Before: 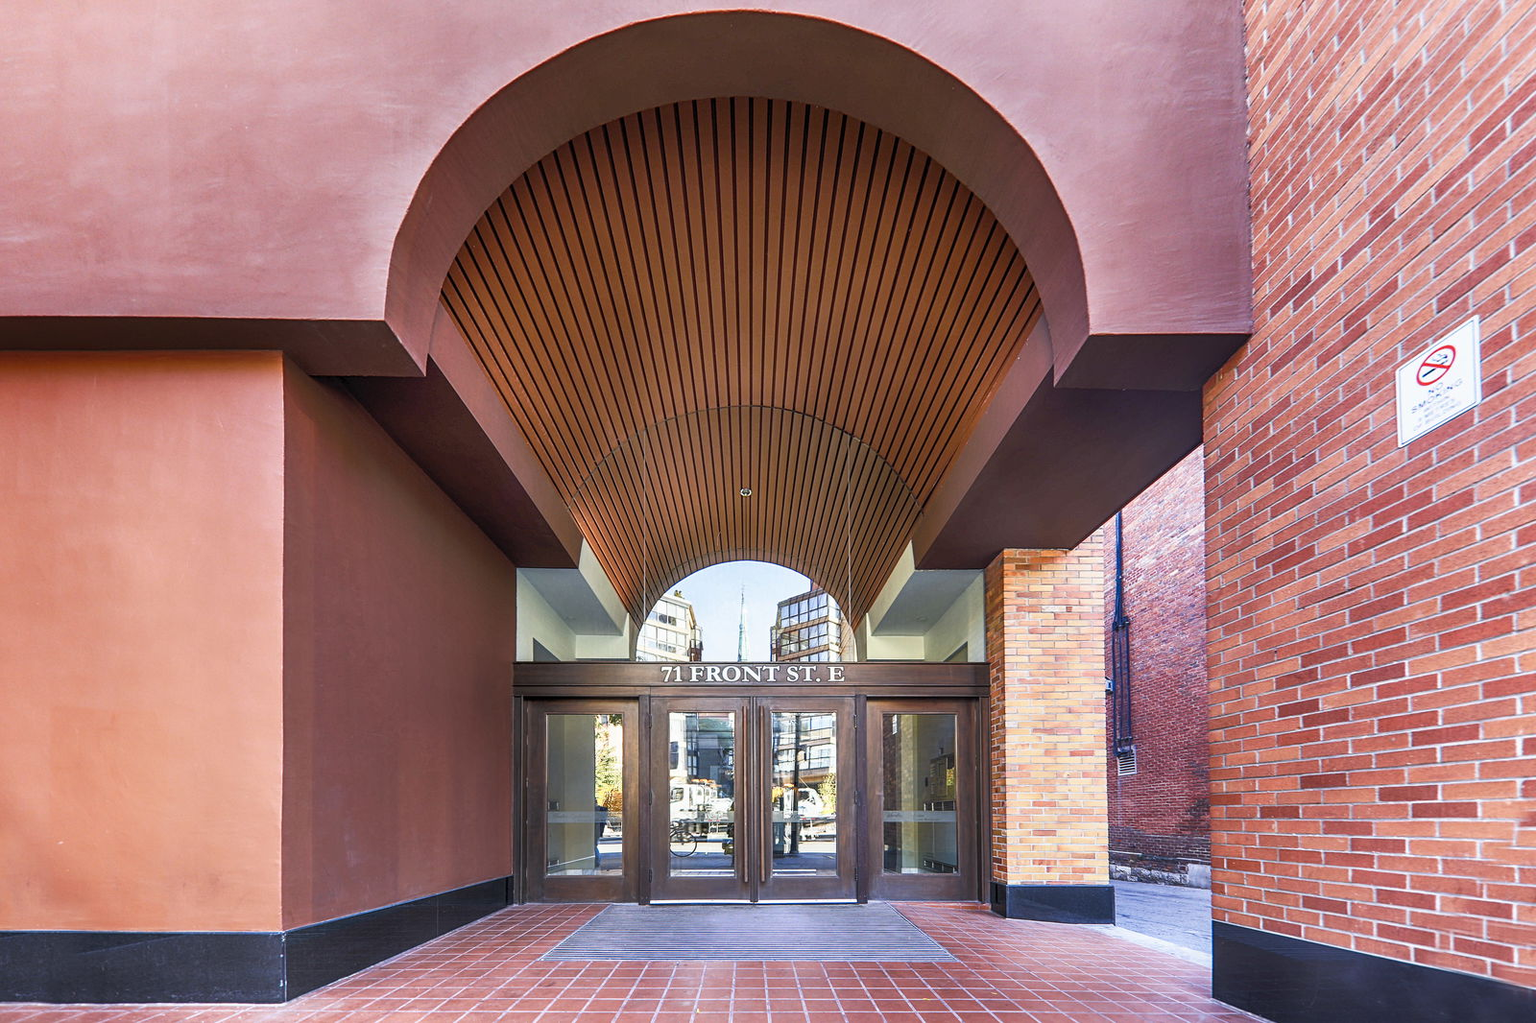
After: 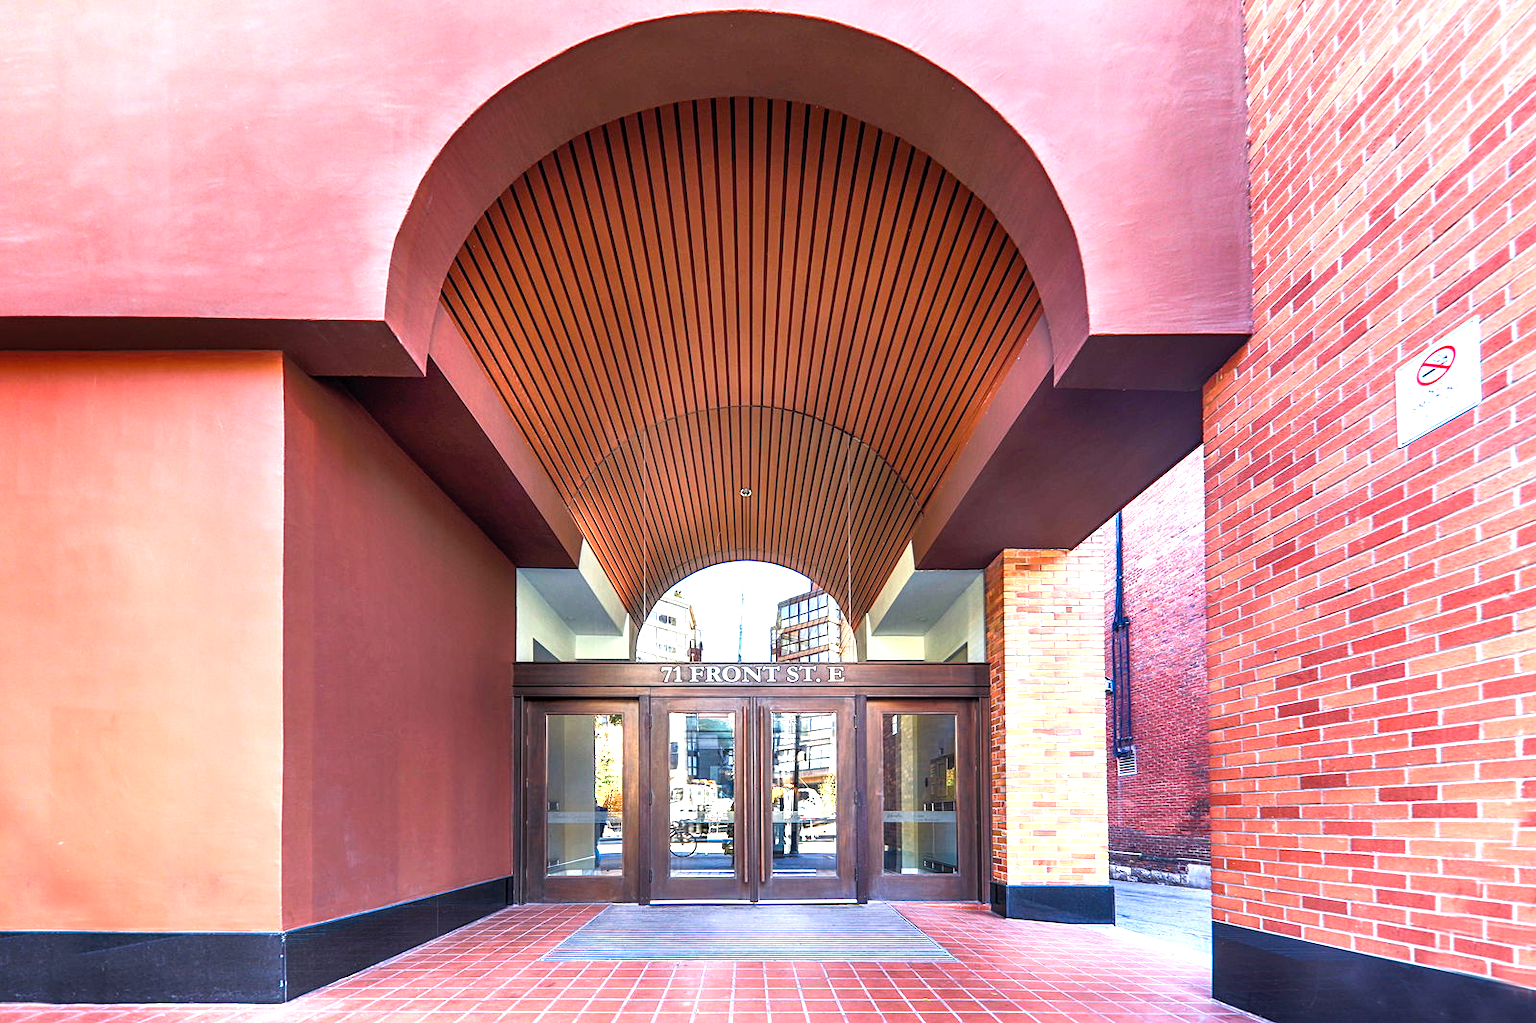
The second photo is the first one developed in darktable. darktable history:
color balance: gamma [0.9, 0.988, 0.975, 1.025], gain [1.05, 1, 1, 1]
exposure: black level correction 0, exposure 0.7 EV, compensate exposure bias true, compensate highlight preservation false
white balance: red 1, blue 1
